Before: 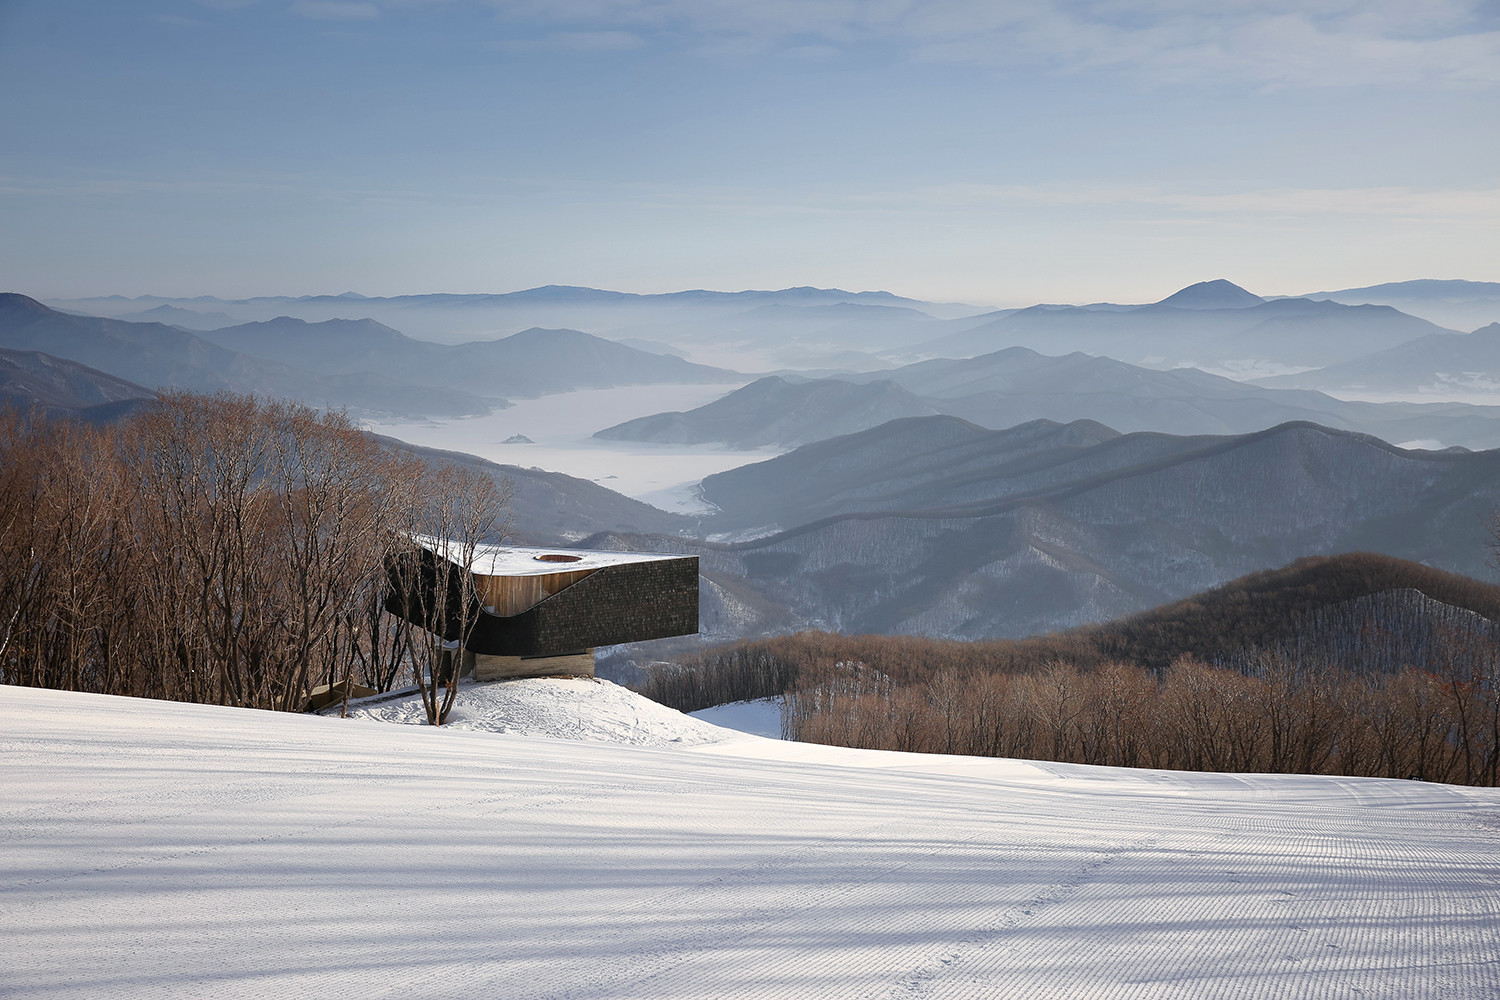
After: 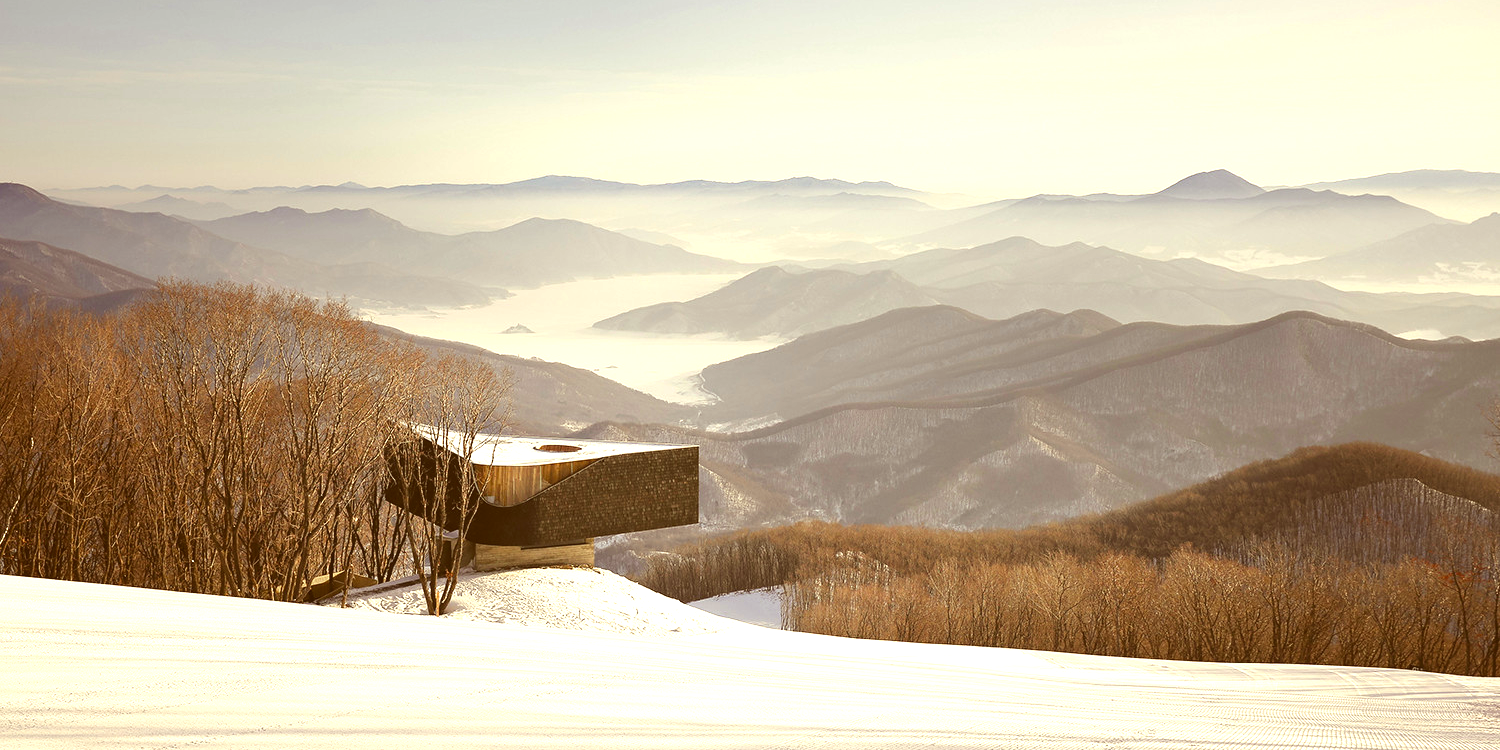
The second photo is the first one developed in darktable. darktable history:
exposure: black level correction -0.005, exposure 1 EV, compensate exposure bias true, compensate highlight preservation false
crop: top 11.037%, bottom 13.925%
color correction: highlights a* 1.04, highlights b* 24.43, shadows a* 15.39, shadows b* 24.3
